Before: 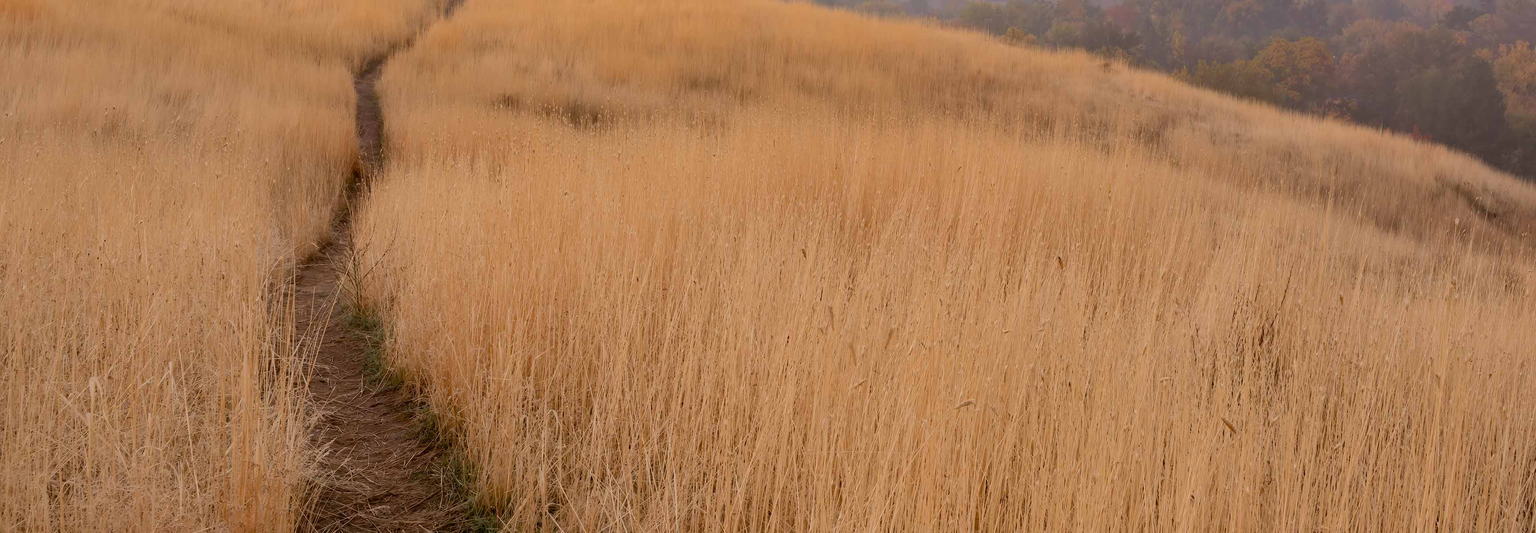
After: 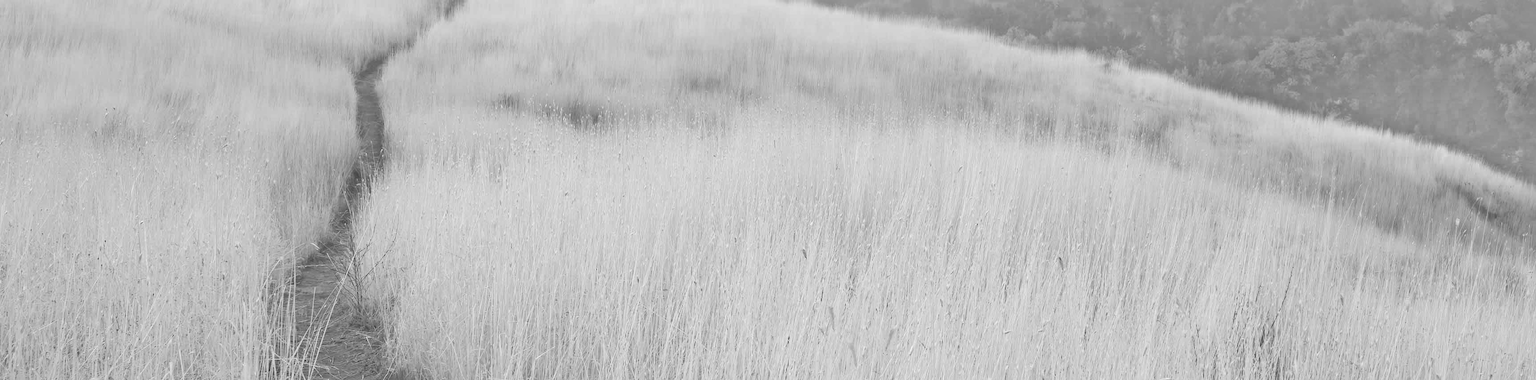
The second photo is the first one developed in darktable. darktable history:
exposure: black level correction 0.001, exposure 0.955 EV, compensate exposure bias true, compensate highlight preservation false
crop: bottom 28.576%
white balance: red 4.26, blue 1.802
monochrome: size 1
tone equalizer: on, module defaults
